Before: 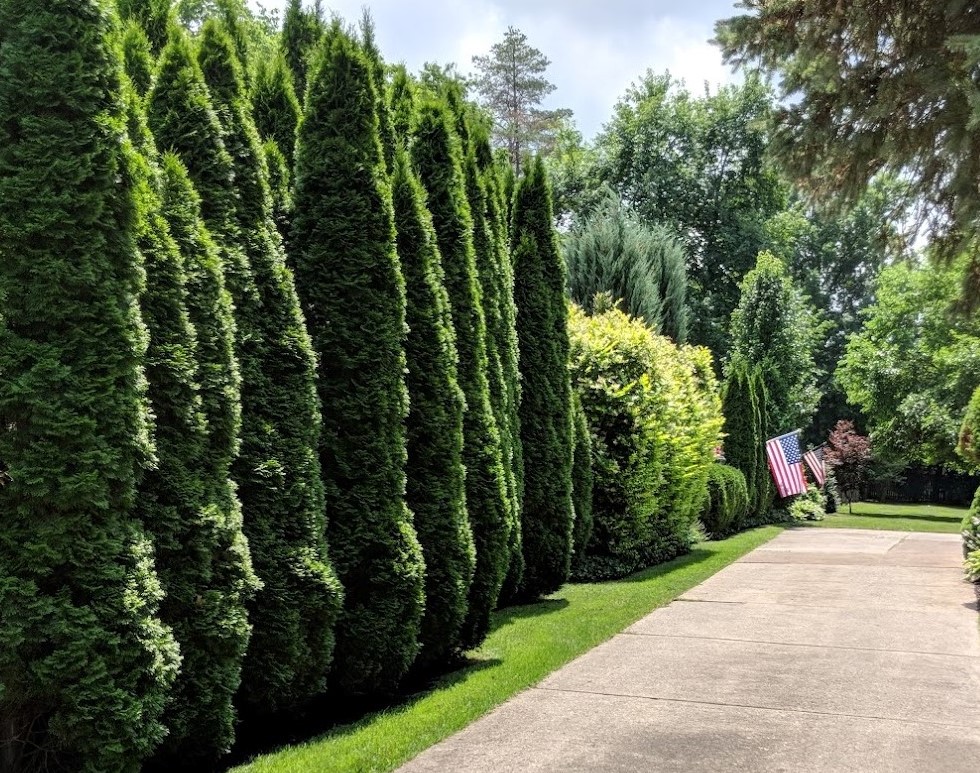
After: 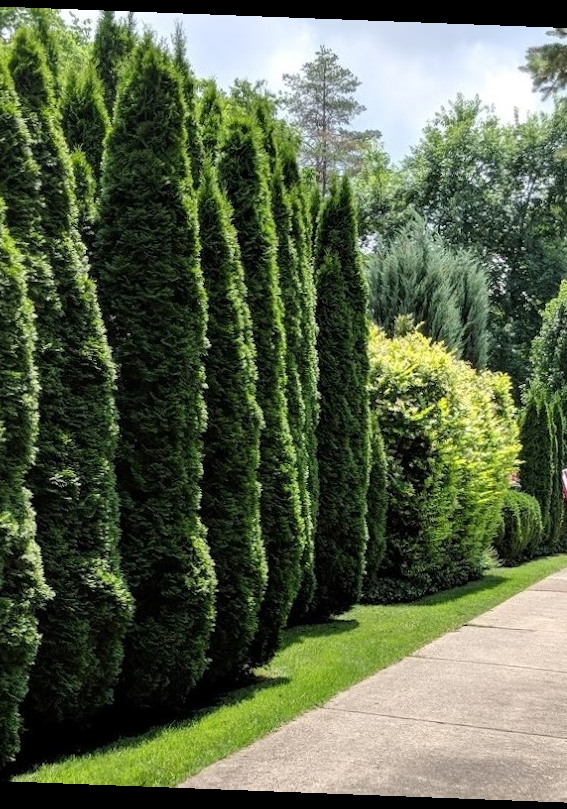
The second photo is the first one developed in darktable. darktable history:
rotate and perspective: rotation 2.17°, automatic cropping off
crop: left 21.496%, right 22.254%
